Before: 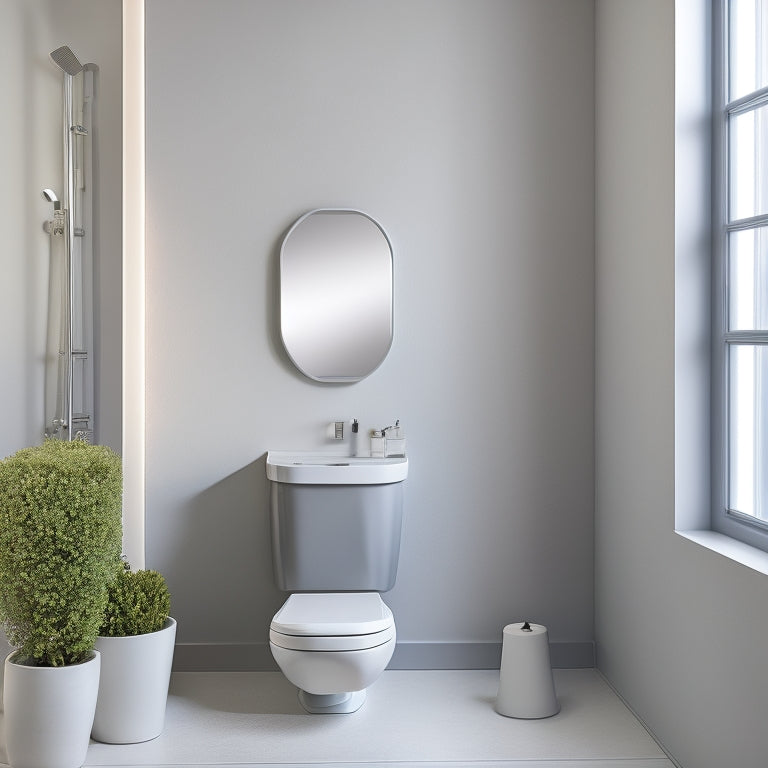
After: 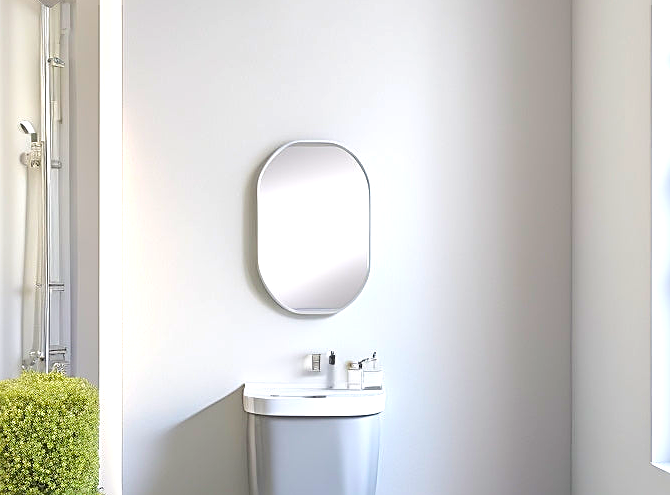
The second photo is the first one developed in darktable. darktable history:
color balance rgb: perceptual saturation grading › global saturation 25%, perceptual brilliance grading › mid-tones 10%, perceptual brilliance grading › shadows 15%, global vibrance 20%
sharpen: amount 0.55
crop: left 3.015%, top 8.969%, right 9.647%, bottom 26.457%
exposure: exposure 0.785 EV, compensate highlight preservation false
